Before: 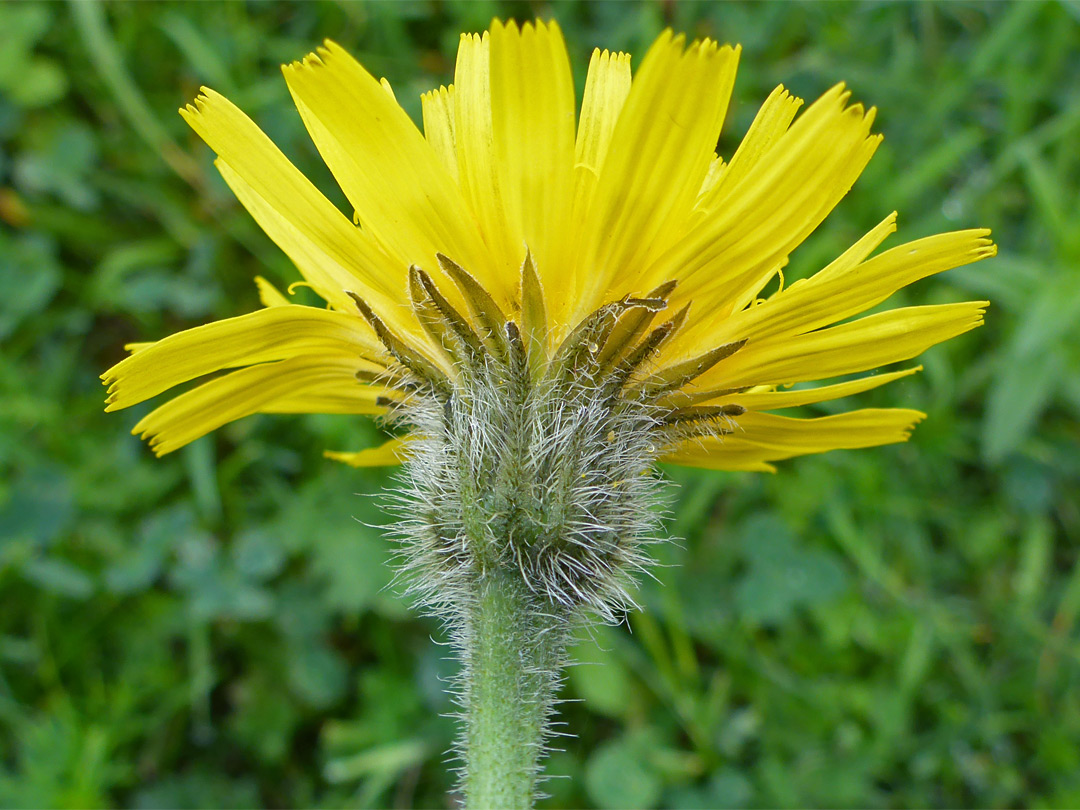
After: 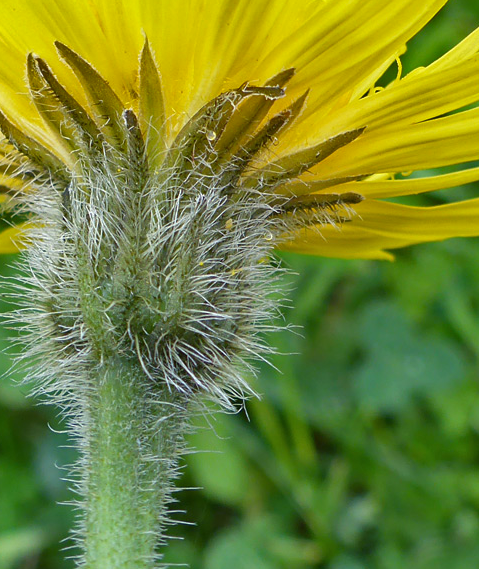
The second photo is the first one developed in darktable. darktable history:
shadows and highlights: low approximation 0.01, soften with gaussian
crop: left 35.432%, top 26.233%, right 20.145%, bottom 3.432%
